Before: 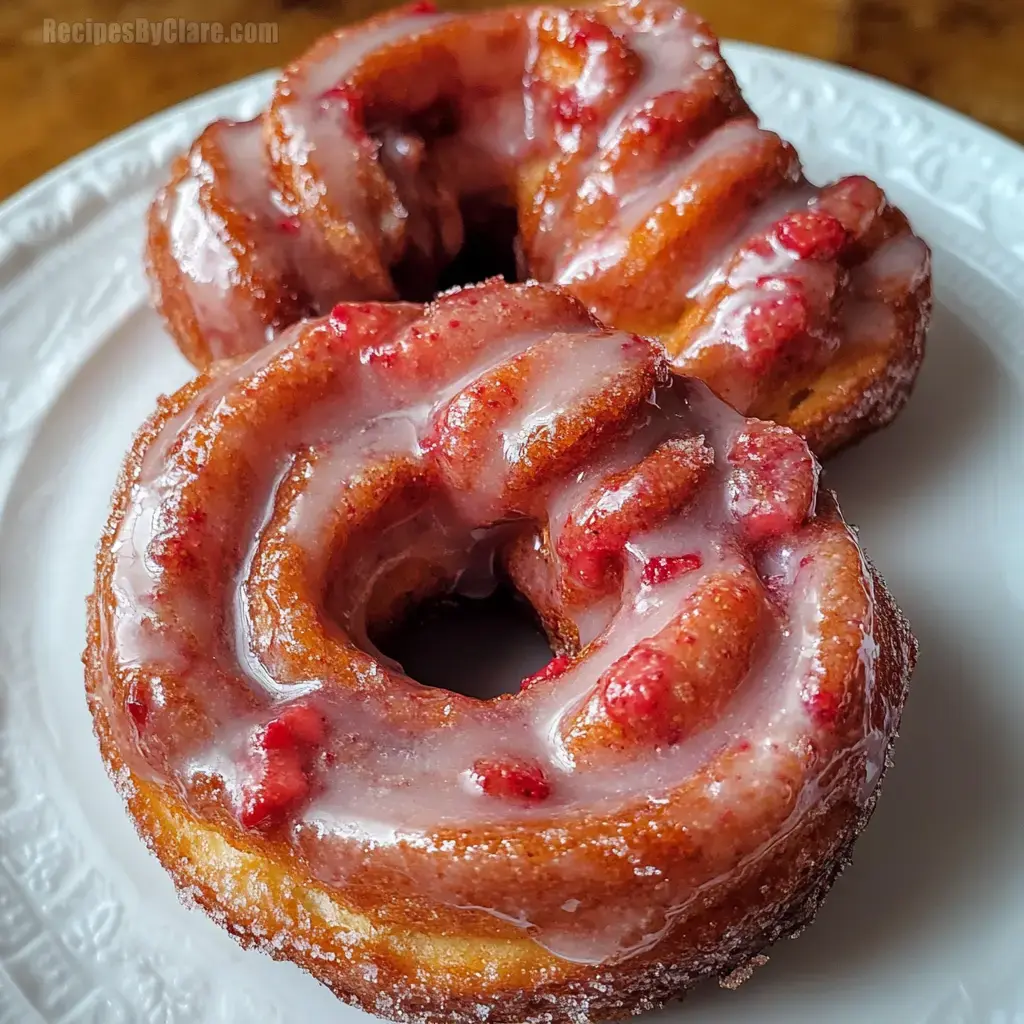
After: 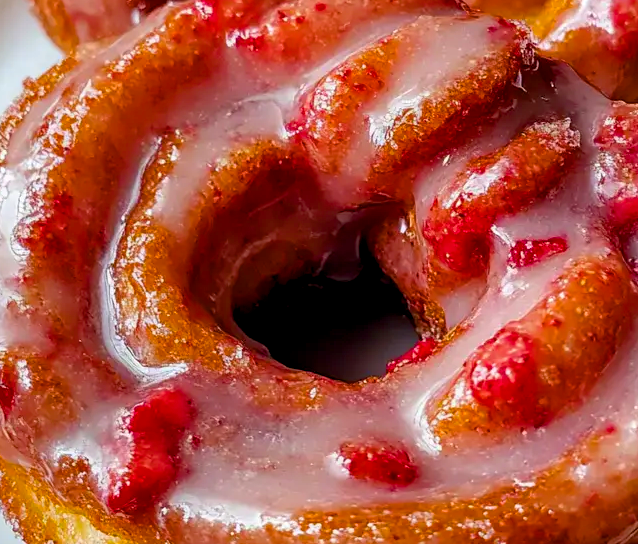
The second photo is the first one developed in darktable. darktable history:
color balance rgb: global offset › luminance -0.468%, perceptual saturation grading › global saturation 30.712%, global vibrance 20%
crop: left 13.157%, top 31.05%, right 24.502%, bottom 15.819%
